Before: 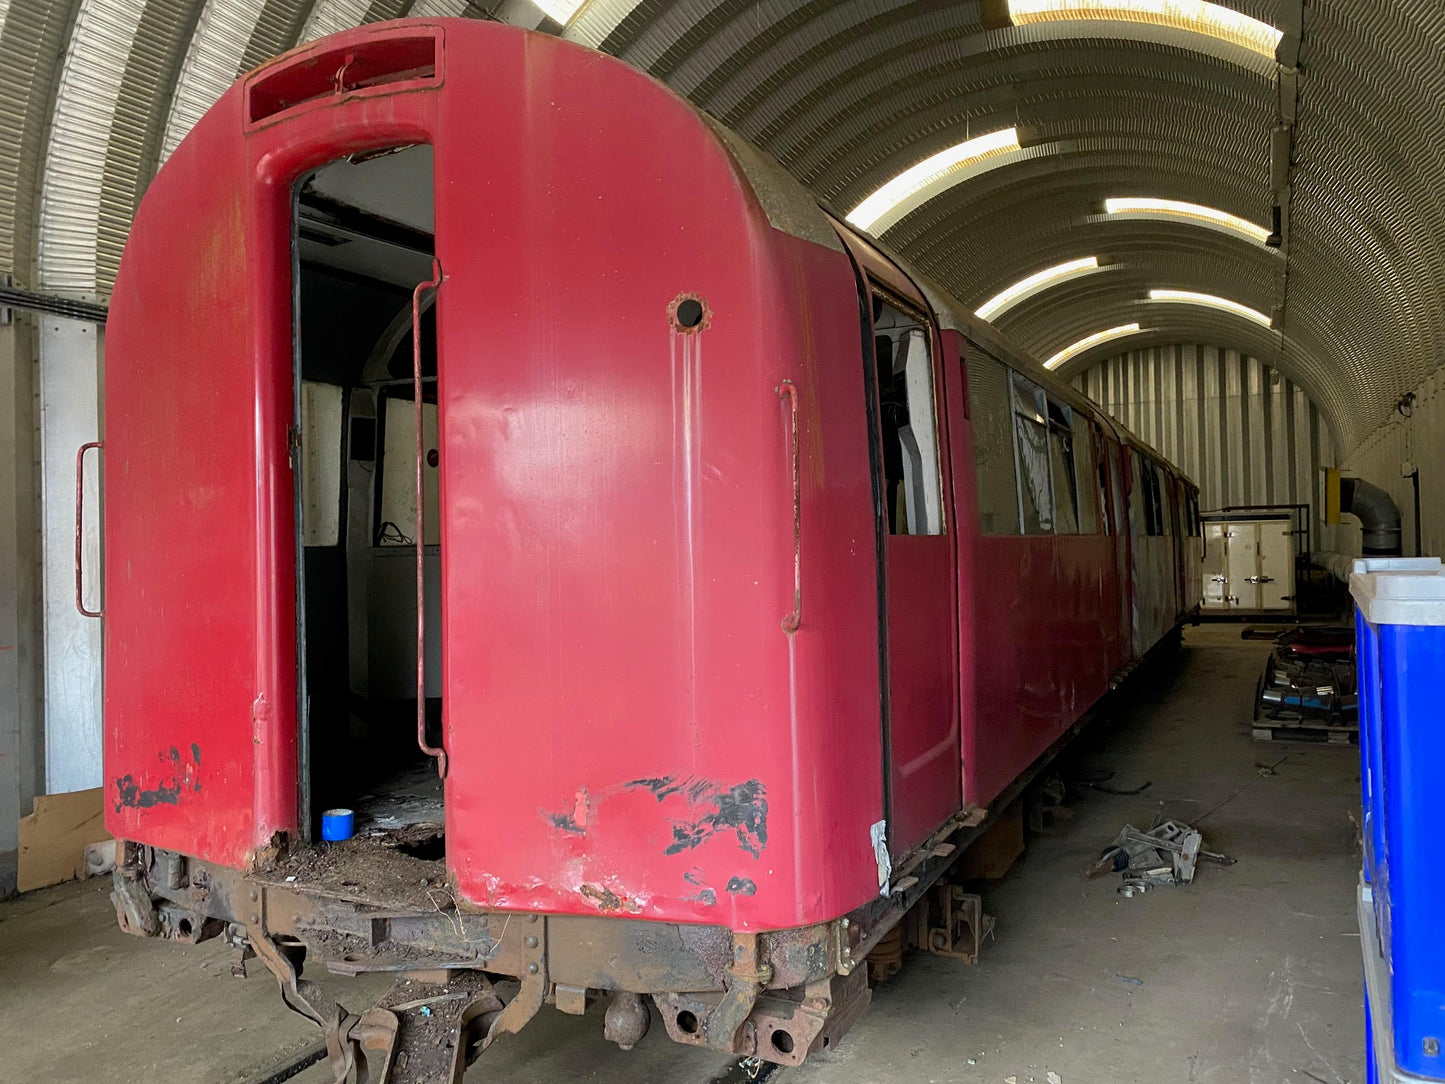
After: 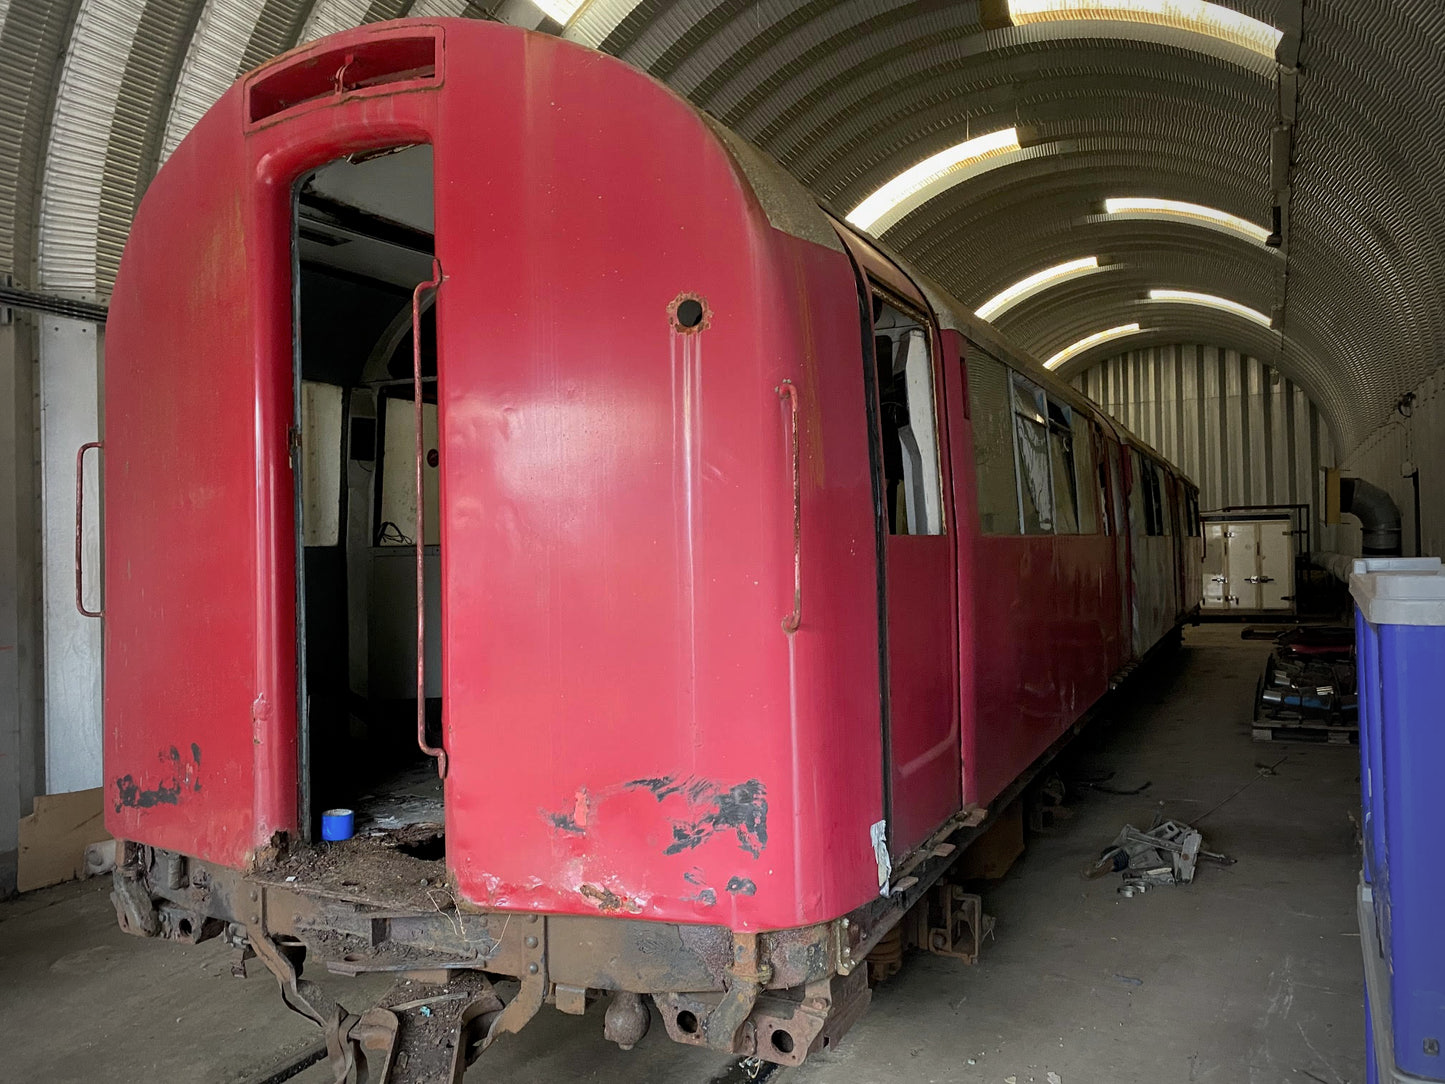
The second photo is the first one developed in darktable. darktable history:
vignetting: fall-off start 72.14%, fall-off radius 108.07%, brightness -0.713, saturation -0.488, center (-0.054, -0.359), width/height ratio 0.729
